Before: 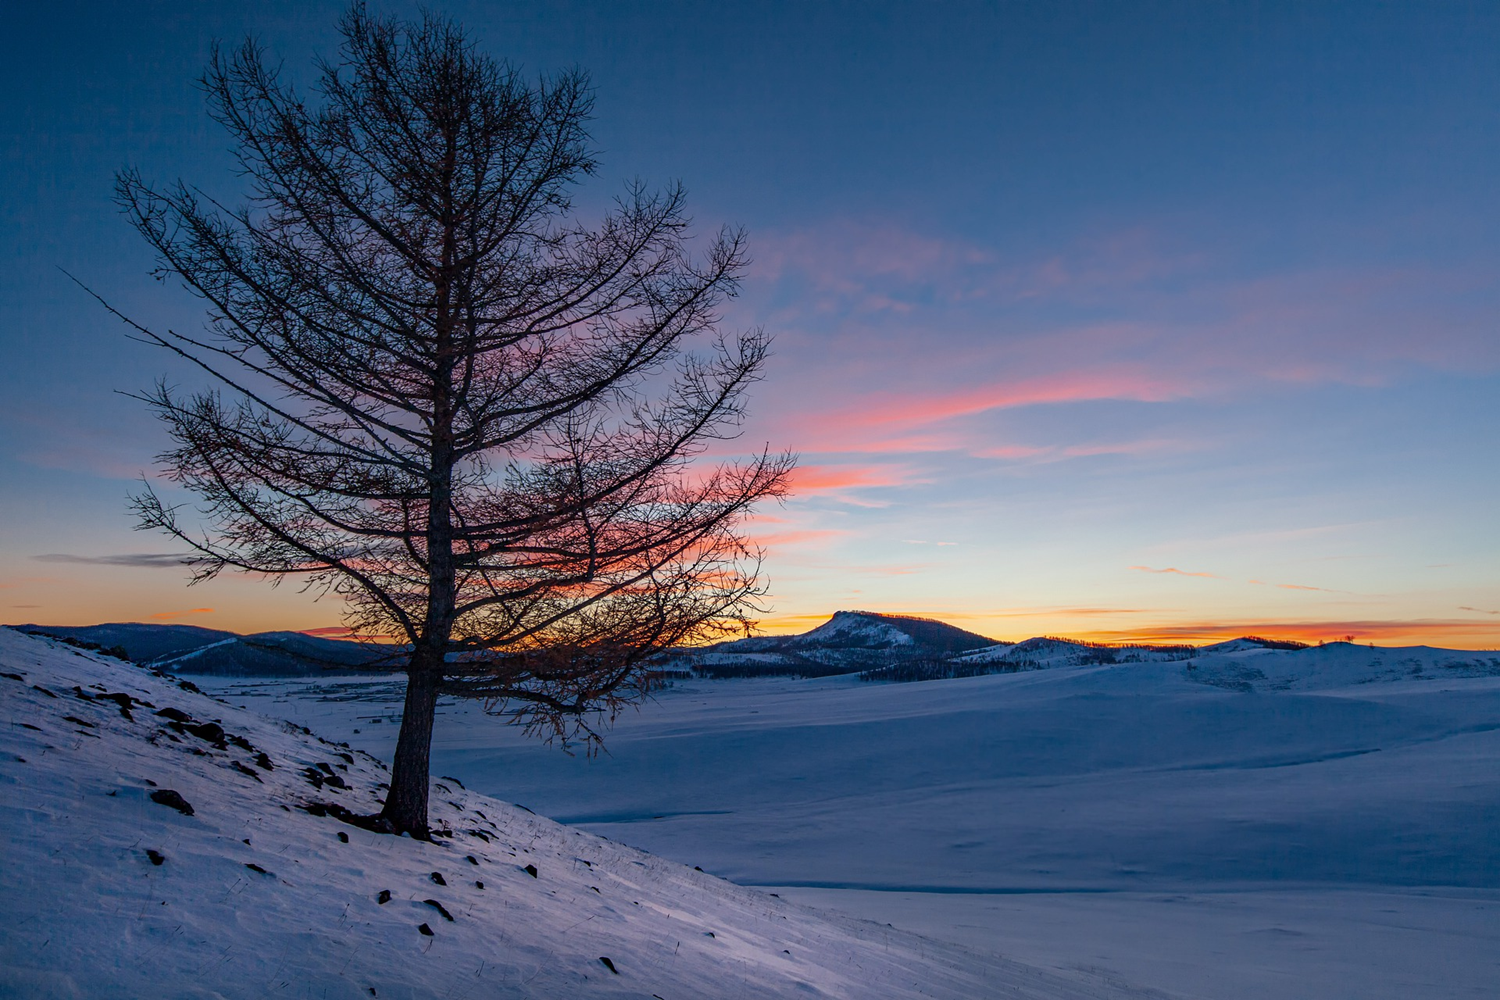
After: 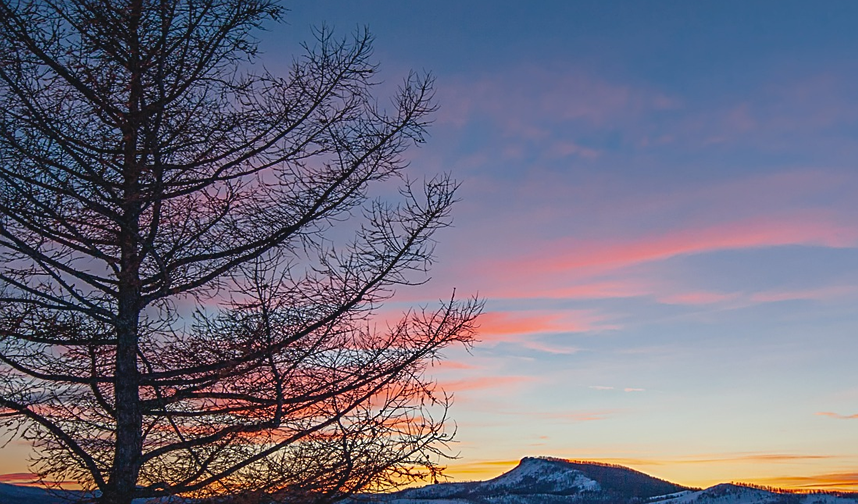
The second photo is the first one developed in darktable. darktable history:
crop: left 20.932%, top 15.471%, right 21.848%, bottom 34.081%
sharpen: on, module defaults
contrast brightness saturation: contrast -0.11
